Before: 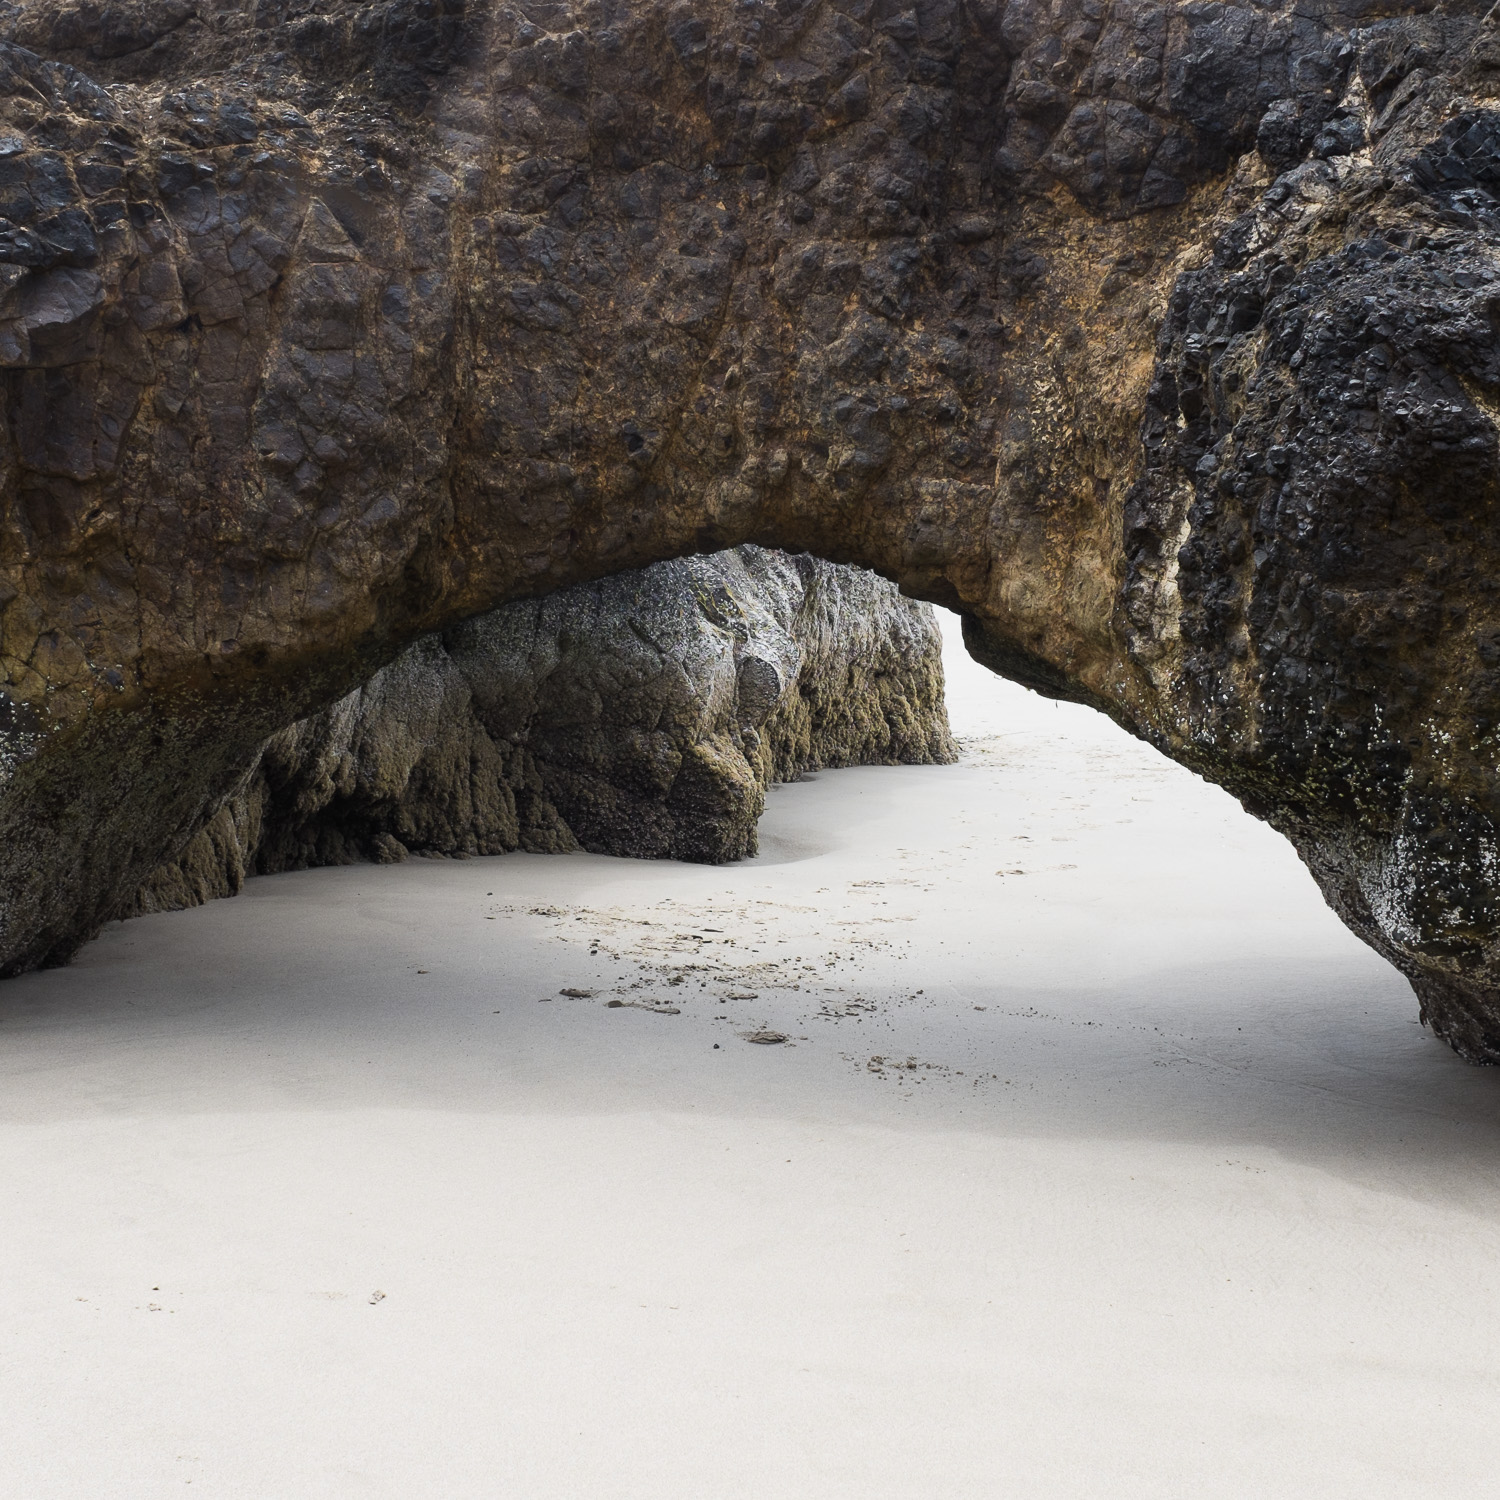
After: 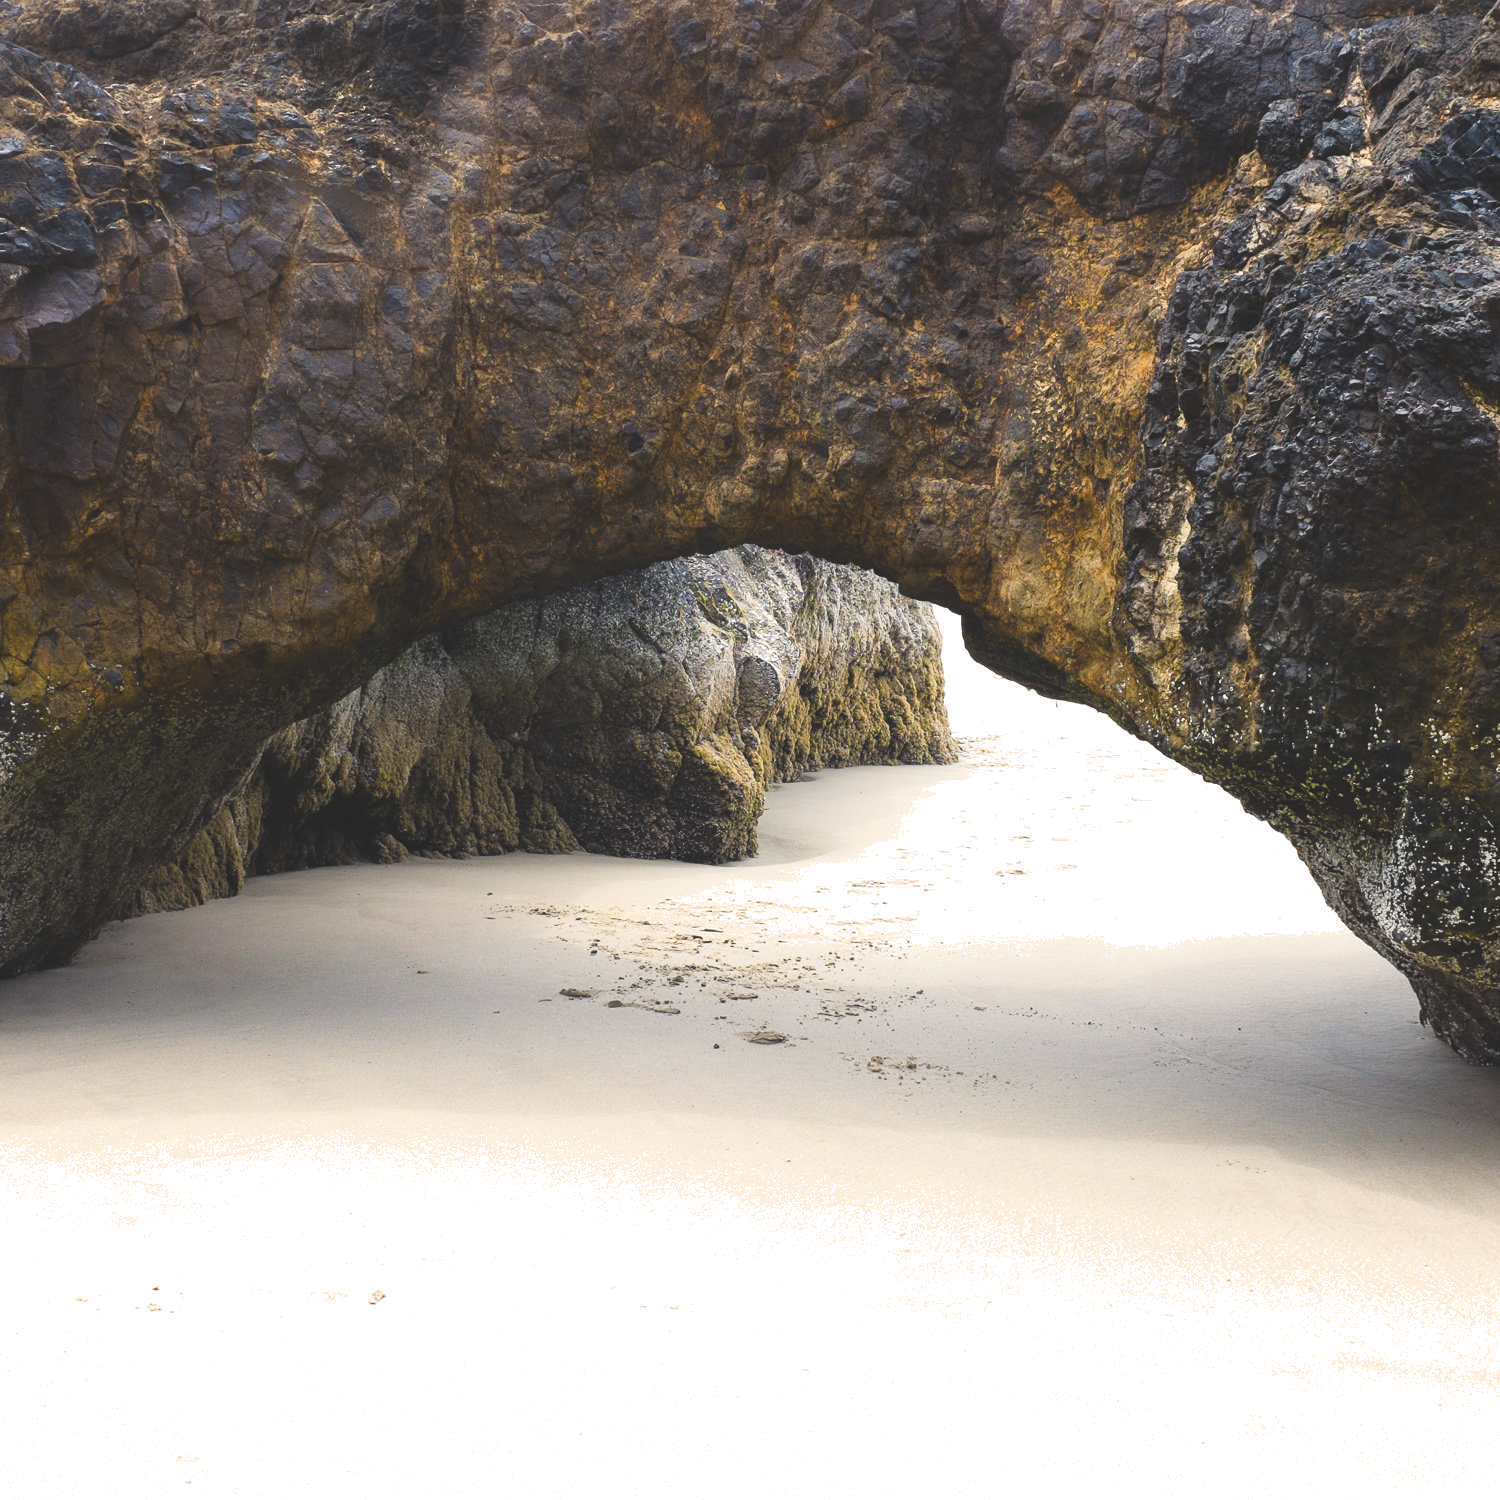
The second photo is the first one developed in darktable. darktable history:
levels: levels [0, 0.498, 1]
color balance rgb: highlights gain › chroma 2.078%, highlights gain › hue 73.81°, global offset › luminance 1.984%, linear chroma grading › shadows 31.352%, linear chroma grading › global chroma -1.615%, linear chroma grading › mid-tones 4.258%, perceptual saturation grading › global saturation 29.82%
filmic rgb: black relative exposure -15.12 EV, white relative exposure 3 EV, target black luminance 0%, hardness 9.27, latitude 98.29%, contrast 0.914, shadows ↔ highlights balance 0.472%, color science v6 (2022), iterations of high-quality reconstruction 0
tone equalizer: -8 EV -0.767 EV, -7 EV -0.695 EV, -6 EV -0.561 EV, -5 EV -0.363 EV, -3 EV 0.404 EV, -2 EV 0.6 EV, -1 EV 0.694 EV, +0 EV 0.759 EV
